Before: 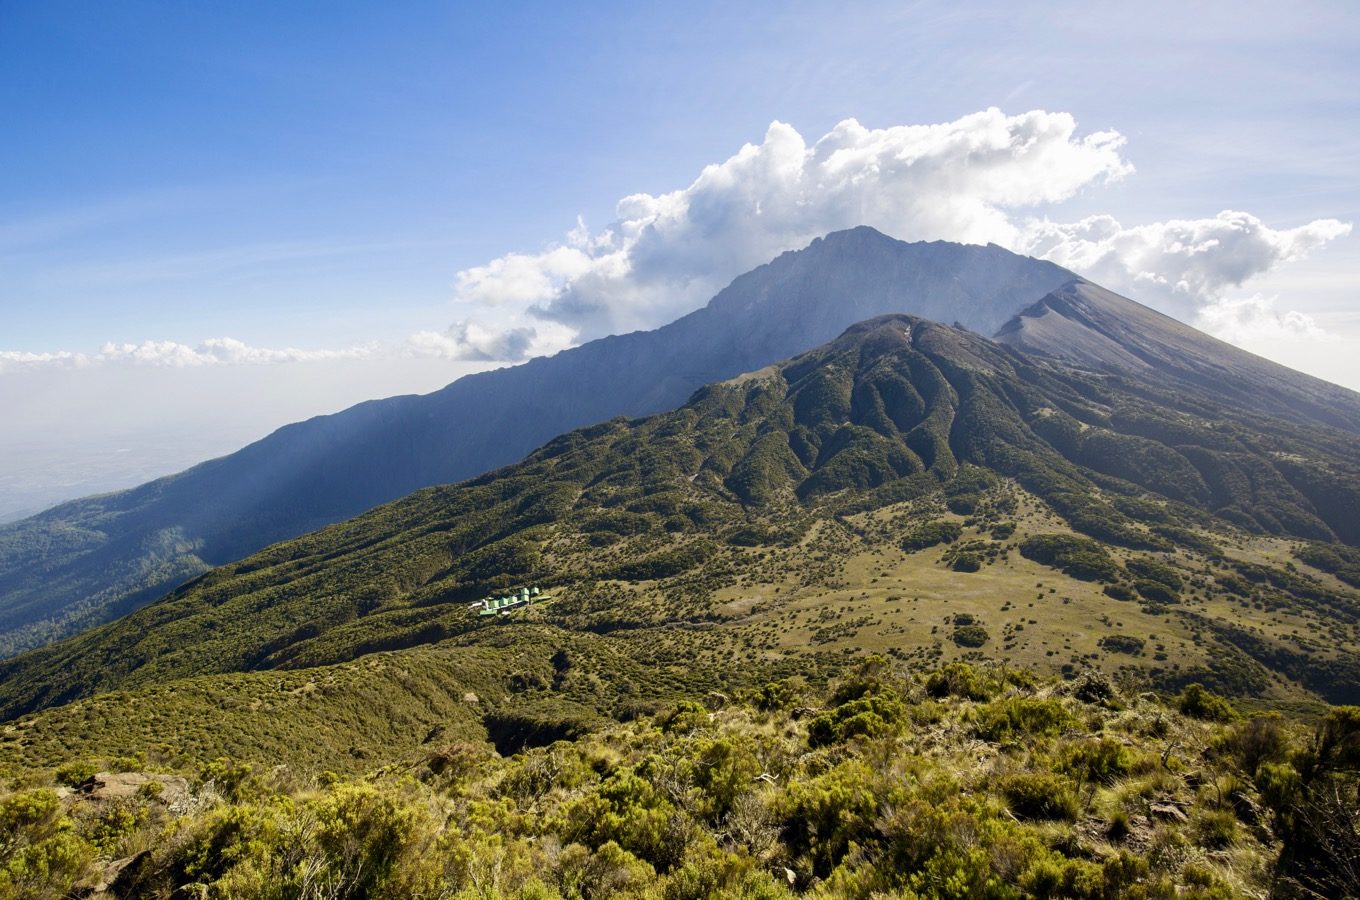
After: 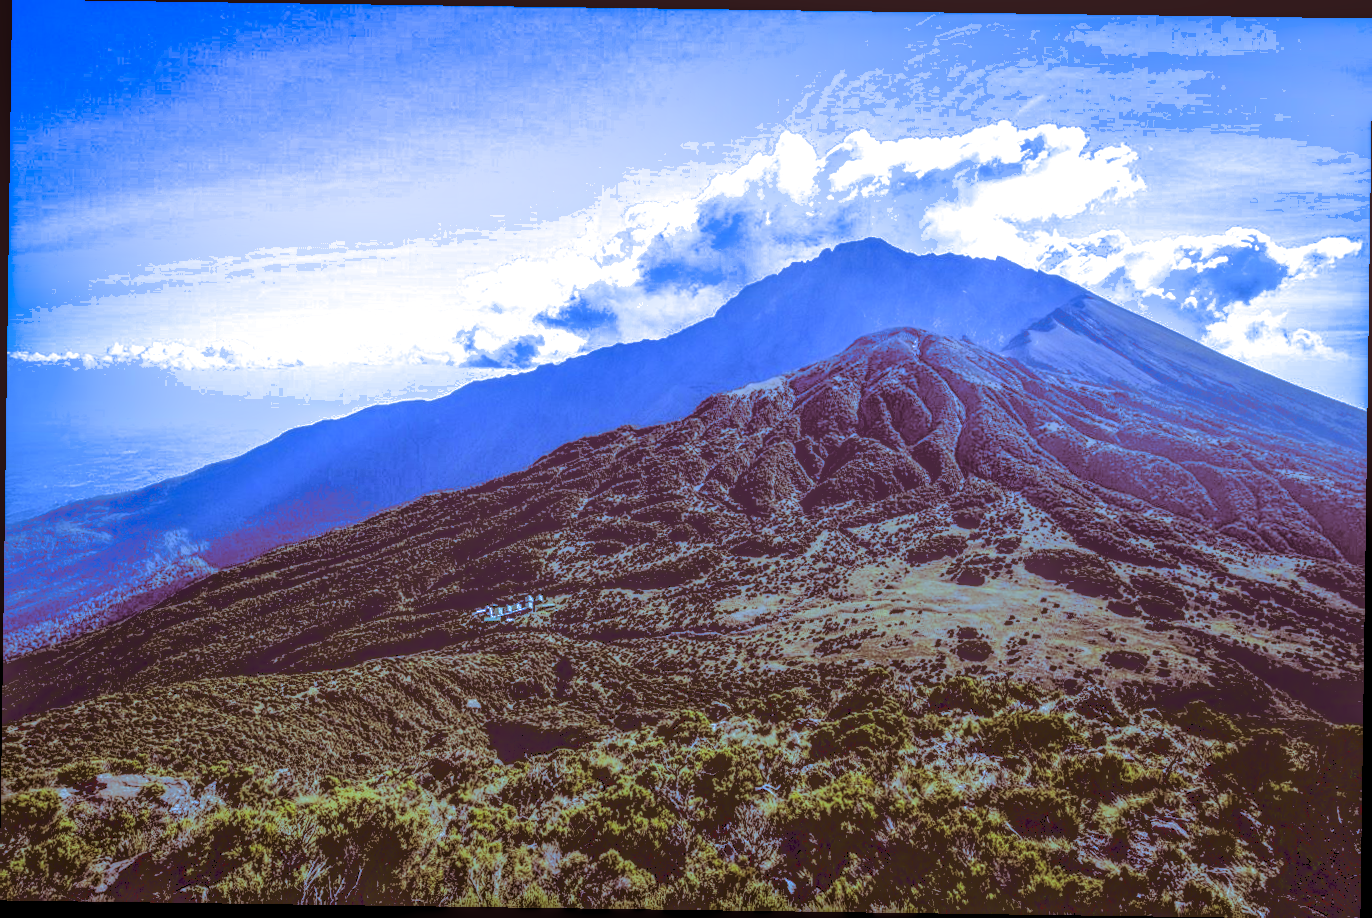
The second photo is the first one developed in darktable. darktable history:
local contrast: highlights 20%, shadows 30%, detail 200%, midtone range 0.2
split-toning: on, module defaults
rotate and perspective: rotation 0.8°, automatic cropping off
base curve: curves: ch0 [(0.065, 0.026) (0.236, 0.358) (0.53, 0.546) (0.777, 0.841) (0.924, 0.992)], preserve colors average RGB
white balance: red 0.766, blue 1.537
